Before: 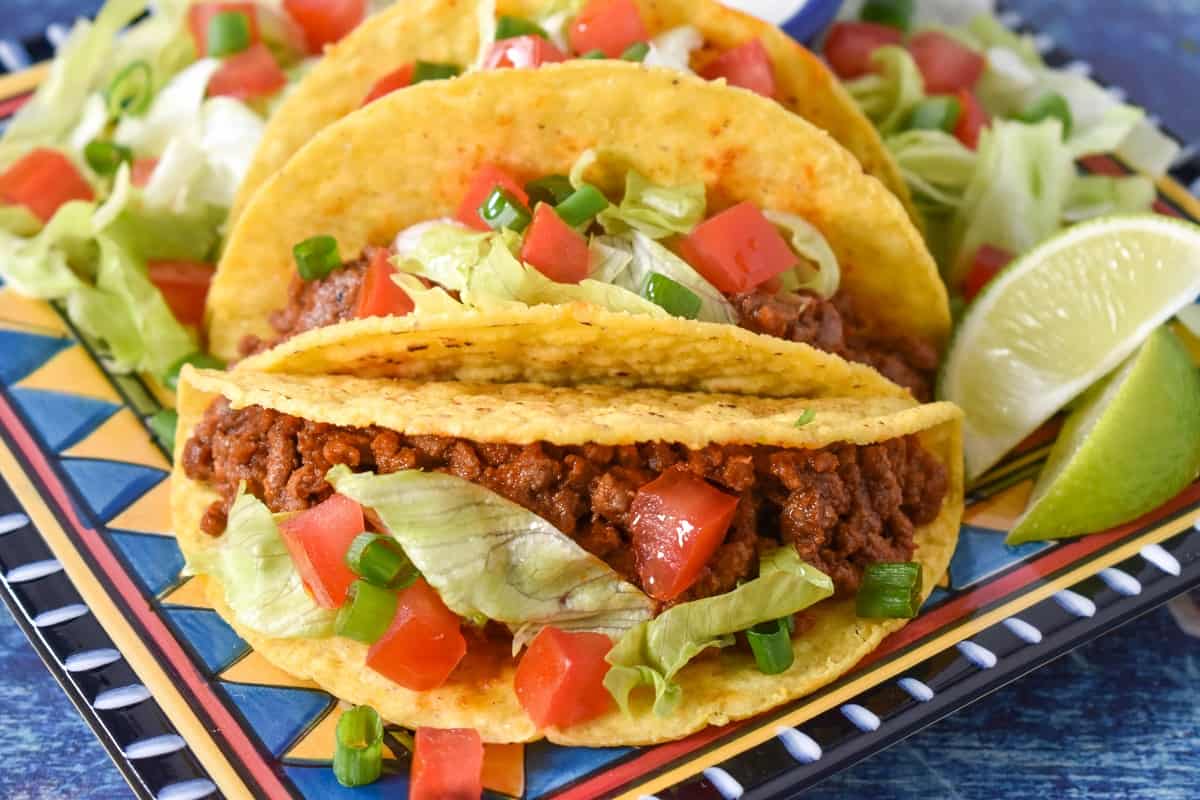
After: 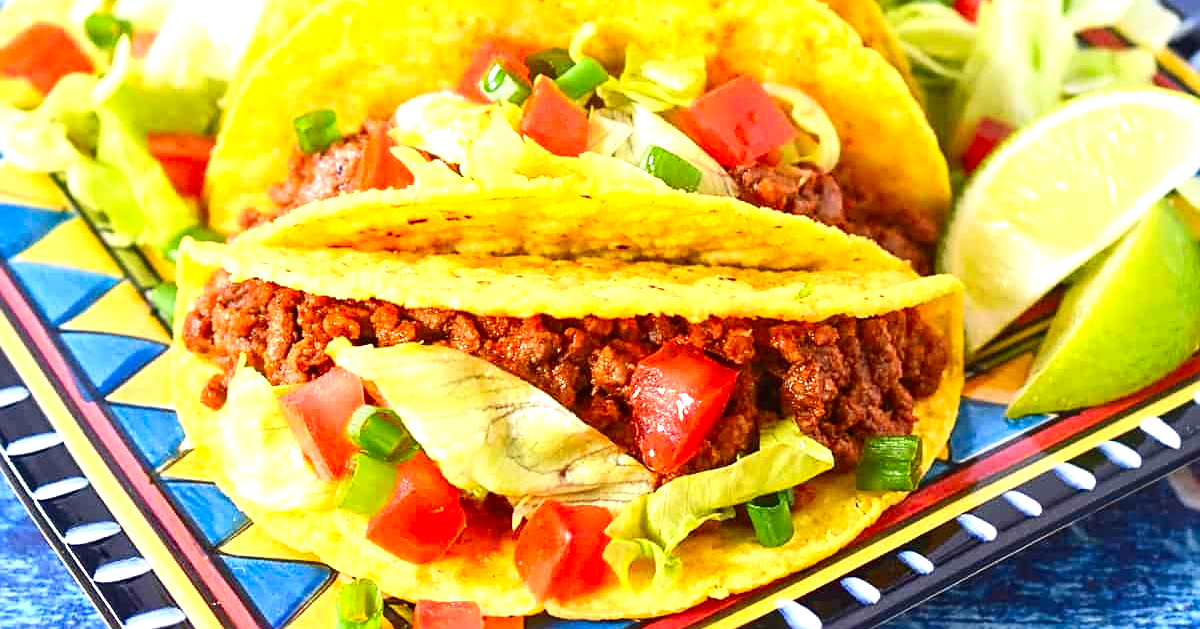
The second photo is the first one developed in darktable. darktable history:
sharpen: on, module defaults
crop and rotate: top 15.883%, bottom 5.371%
exposure: black level correction 0, exposure 1 EV, compensate highlight preservation false
contrast brightness saturation: contrast 0.164, saturation 0.31
